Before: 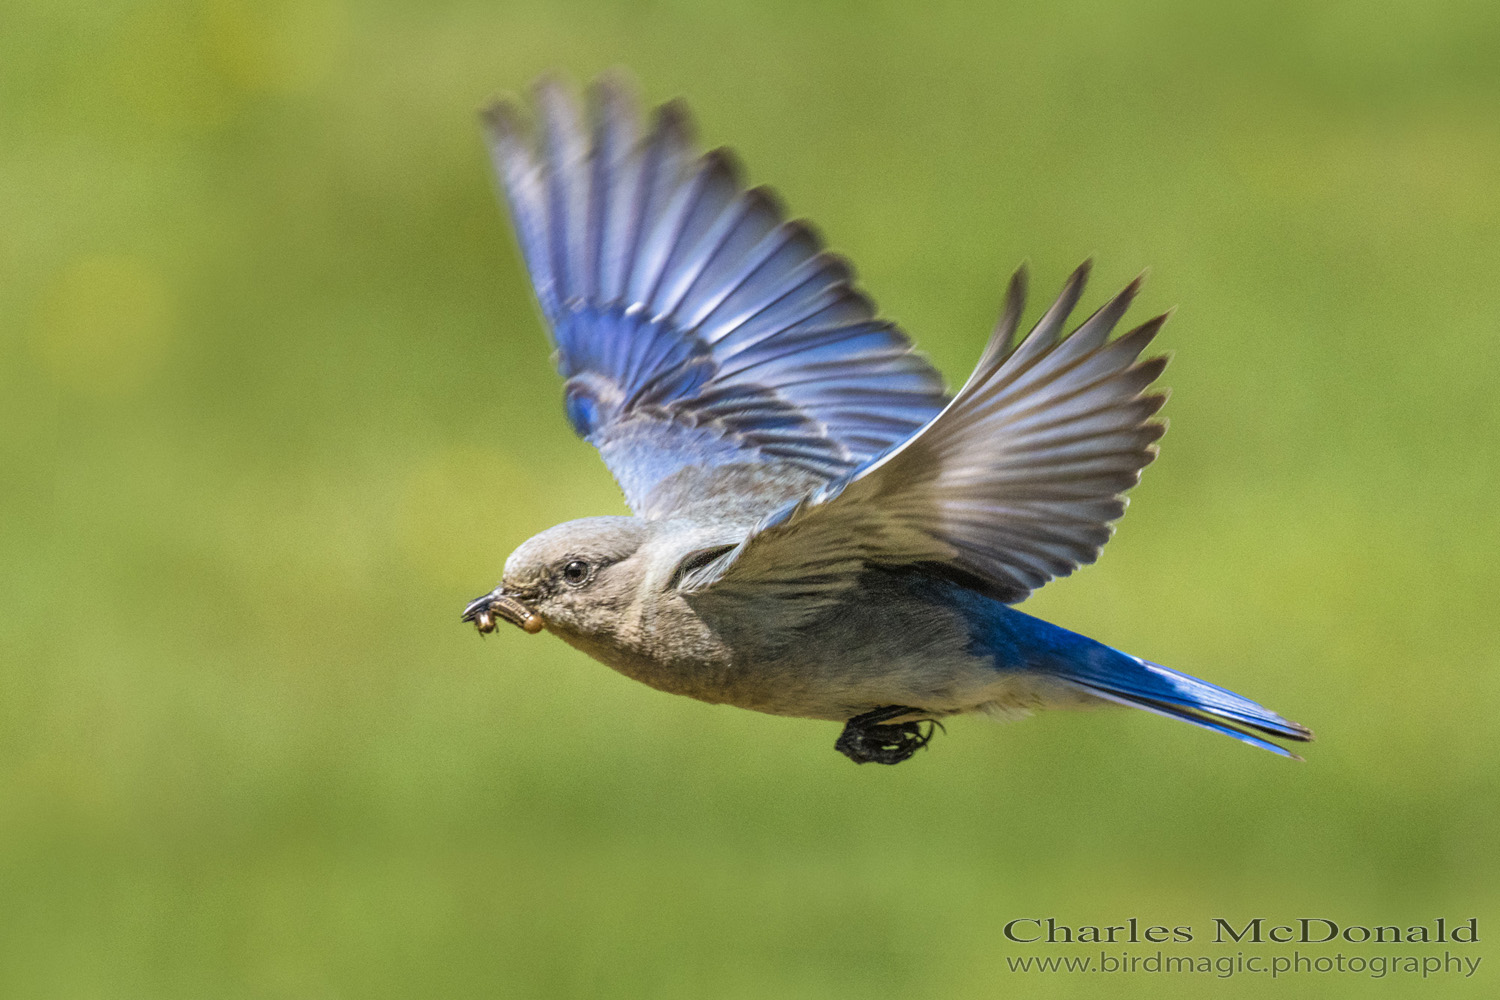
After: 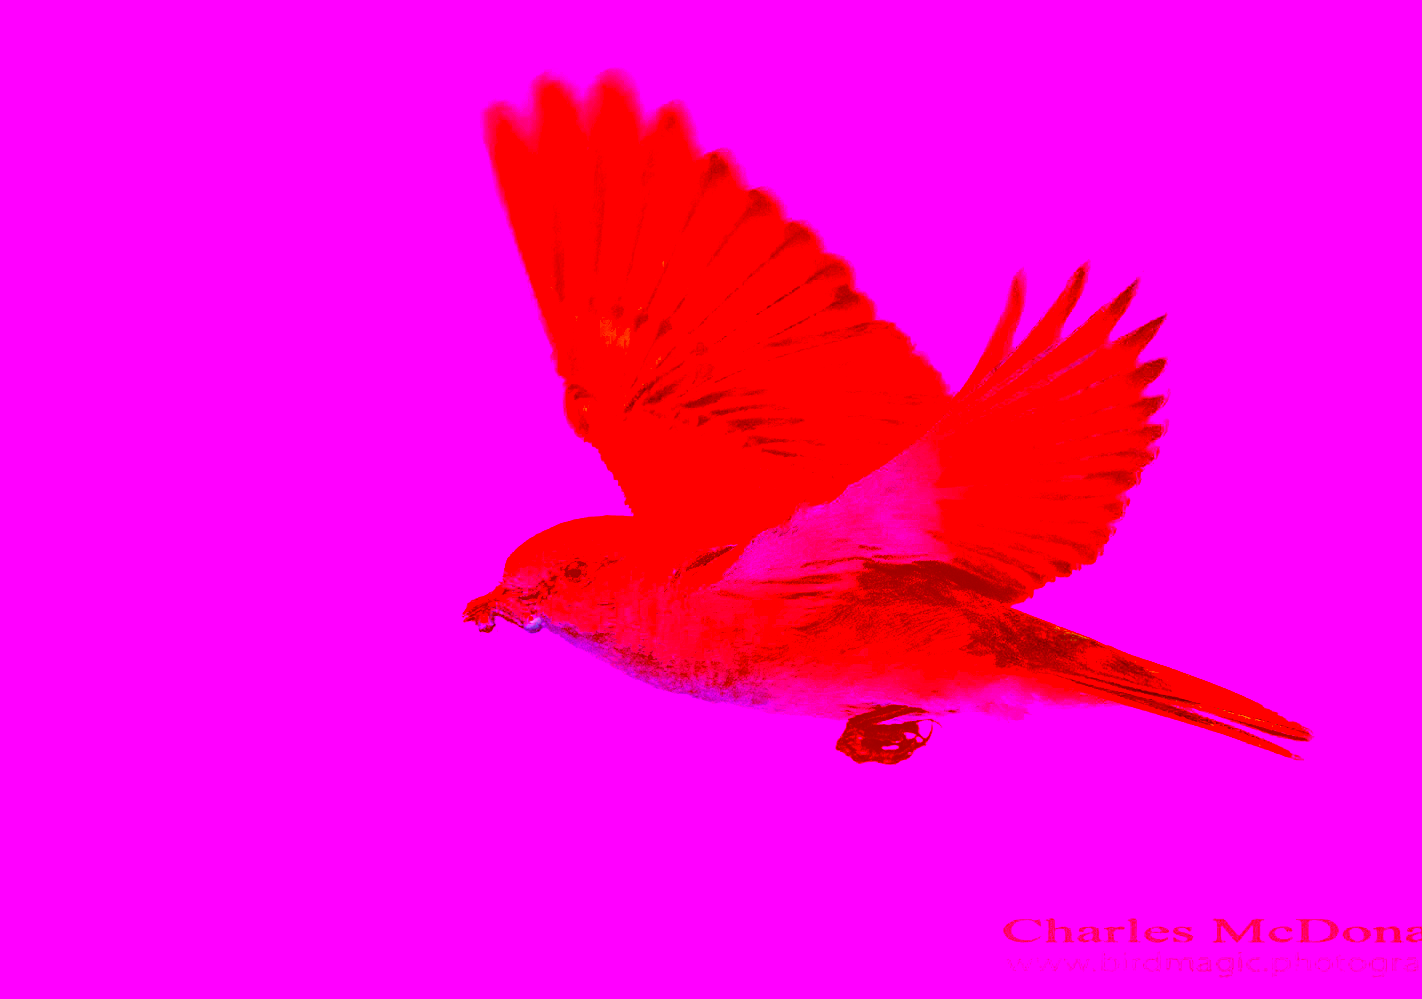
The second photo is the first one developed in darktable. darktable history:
tone curve: curves: ch0 [(0, 0.013) (0.129, 0.1) (0.327, 0.382) (0.489, 0.573) (0.66, 0.748) (0.858, 0.926) (1, 0.977)]; ch1 [(0, 0) (0.353, 0.344) (0.45, 0.46) (0.498, 0.498) (0.521, 0.512) (0.563, 0.559) (0.592, 0.578) (0.647, 0.657) (1, 1)]; ch2 [(0, 0) (0.333, 0.346) (0.375, 0.375) (0.424, 0.43) (0.476, 0.492) (0.502, 0.502) (0.524, 0.531) (0.579, 0.61) (0.612, 0.644) (0.66, 0.715) (1, 1)], preserve colors none
crop and rotate: left 0%, right 5.148%
shadows and highlights: low approximation 0.01, soften with gaussian
color zones: curves: ch0 [(0, 0.48) (0.209, 0.398) (0.305, 0.332) (0.429, 0.493) (0.571, 0.5) (0.714, 0.5) (0.857, 0.5) (1, 0.48)]; ch1 [(0, 0.736) (0.143, 0.625) (0.225, 0.371) (0.429, 0.256) (0.571, 0.241) (0.714, 0.213) (0.857, 0.48) (1, 0.736)]; ch2 [(0, 0.448) (0.143, 0.498) (0.286, 0.5) (0.429, 0.5) (0.571, 0.5) (0.714, 0.5) (0.857, 0.5) (1, 0.448)]
color correction: highlights a* -39.27, highlights b* -39.86, shadows a* -39.51, shadows b* -39.83, saturation -2.99
